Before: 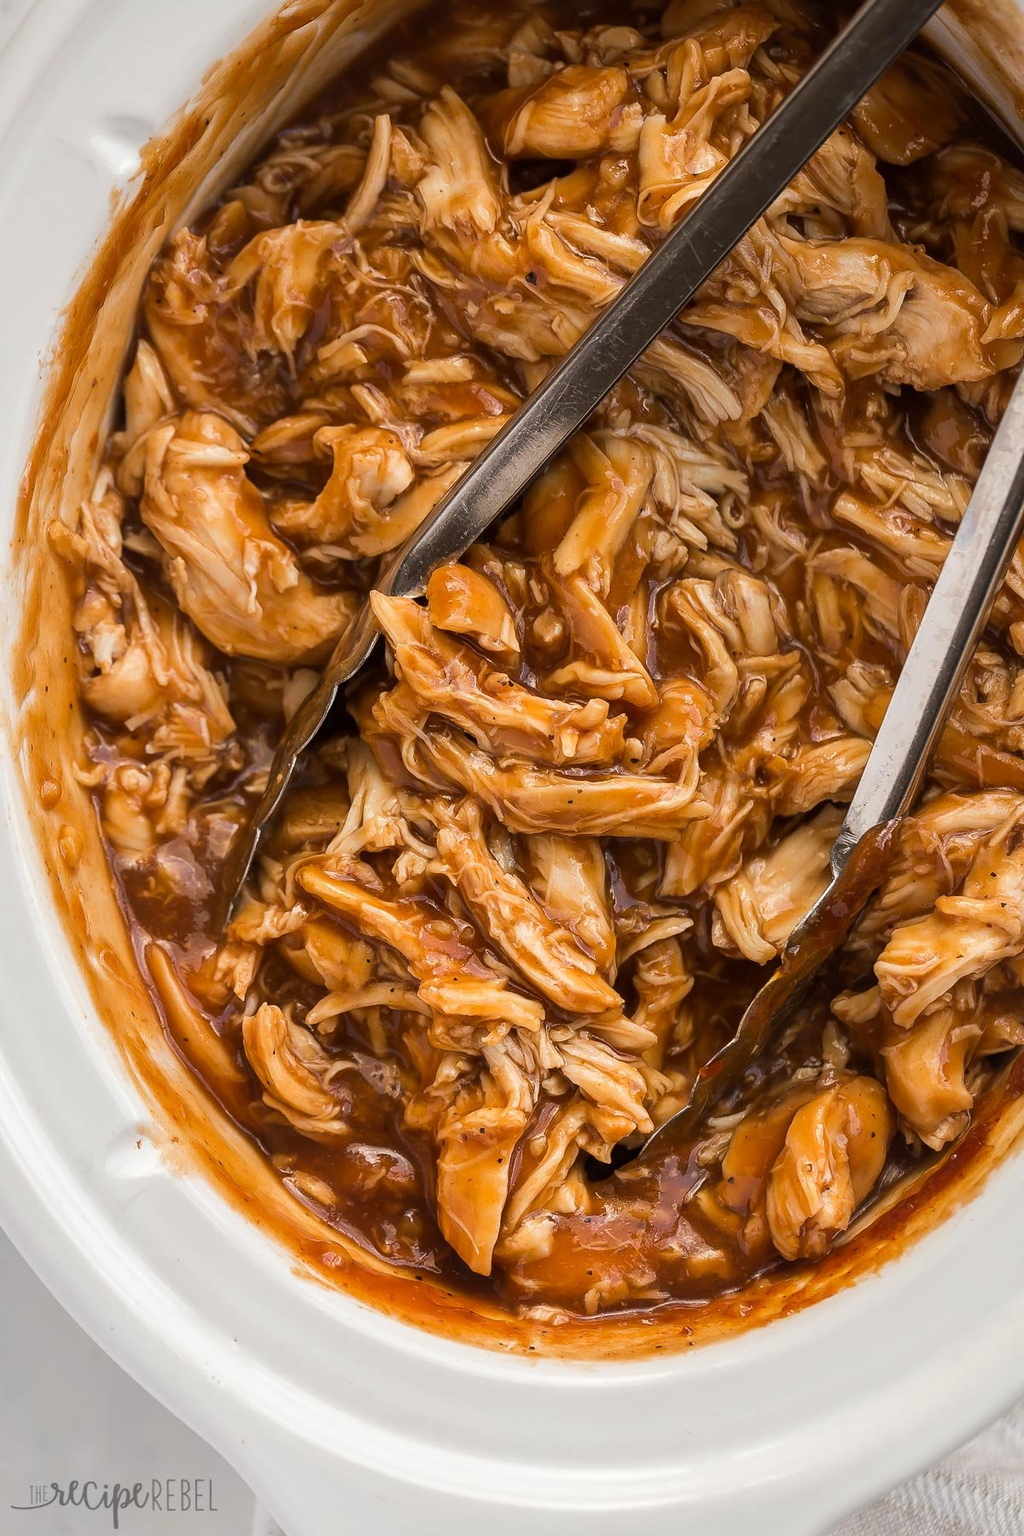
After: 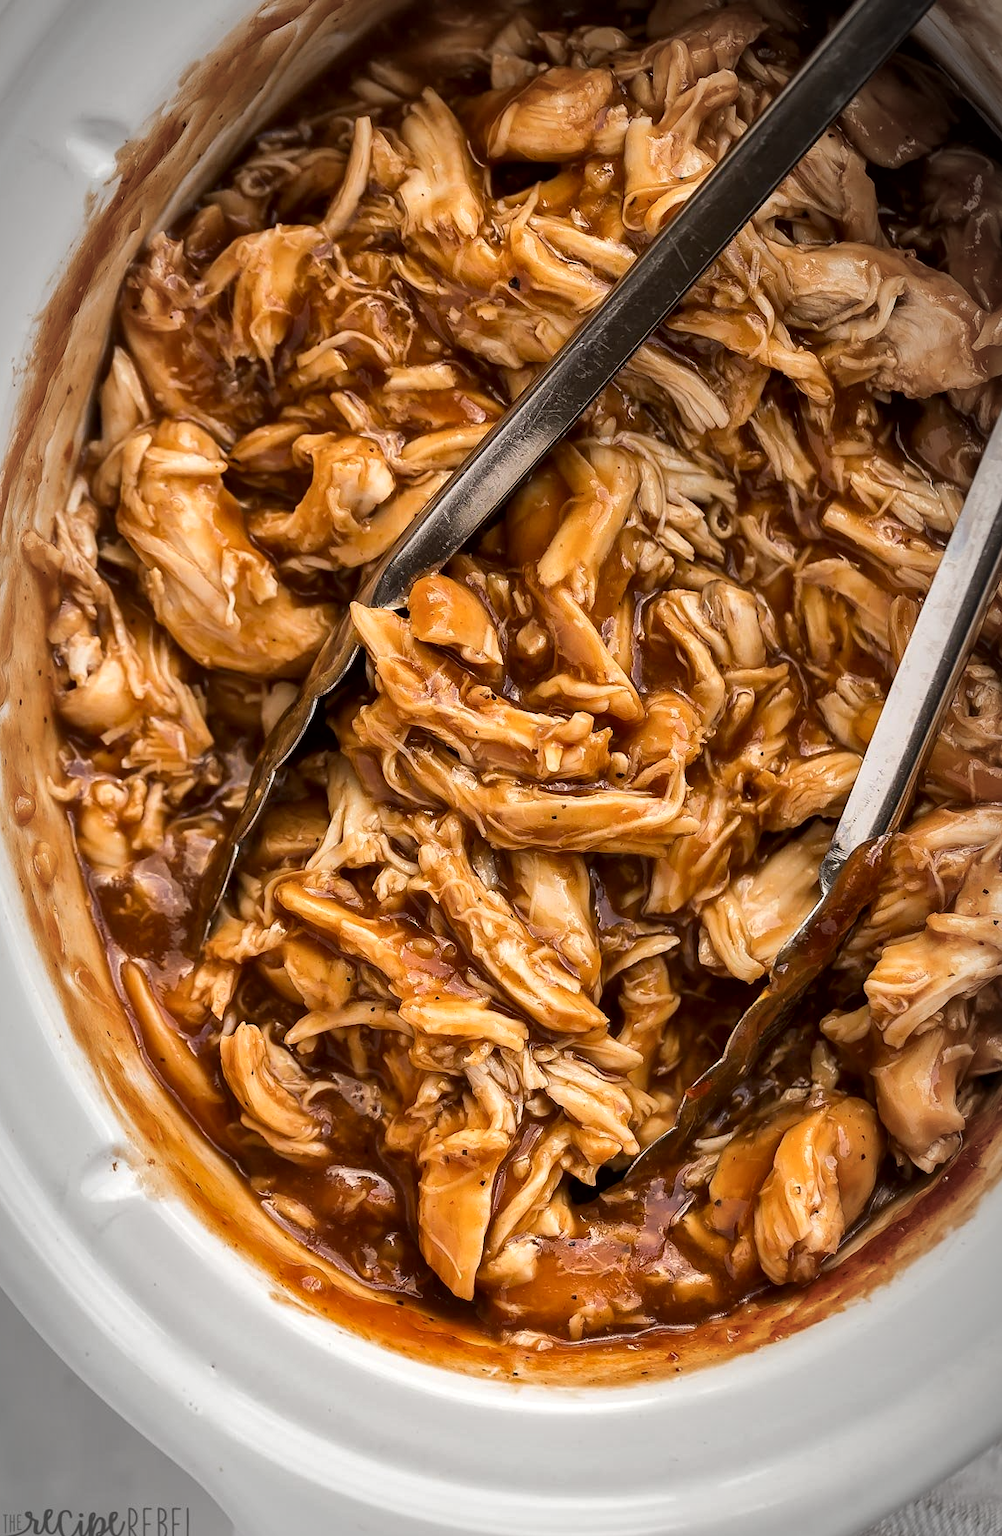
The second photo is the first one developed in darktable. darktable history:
crop and rotate: left 2.635%, right 1.228%, bottom 1.864%
vignetting: automatic ratio true
local contrast: mode bilateral grid, contrast 21, coarseness 50, detail 171%, midtone range 0.2
